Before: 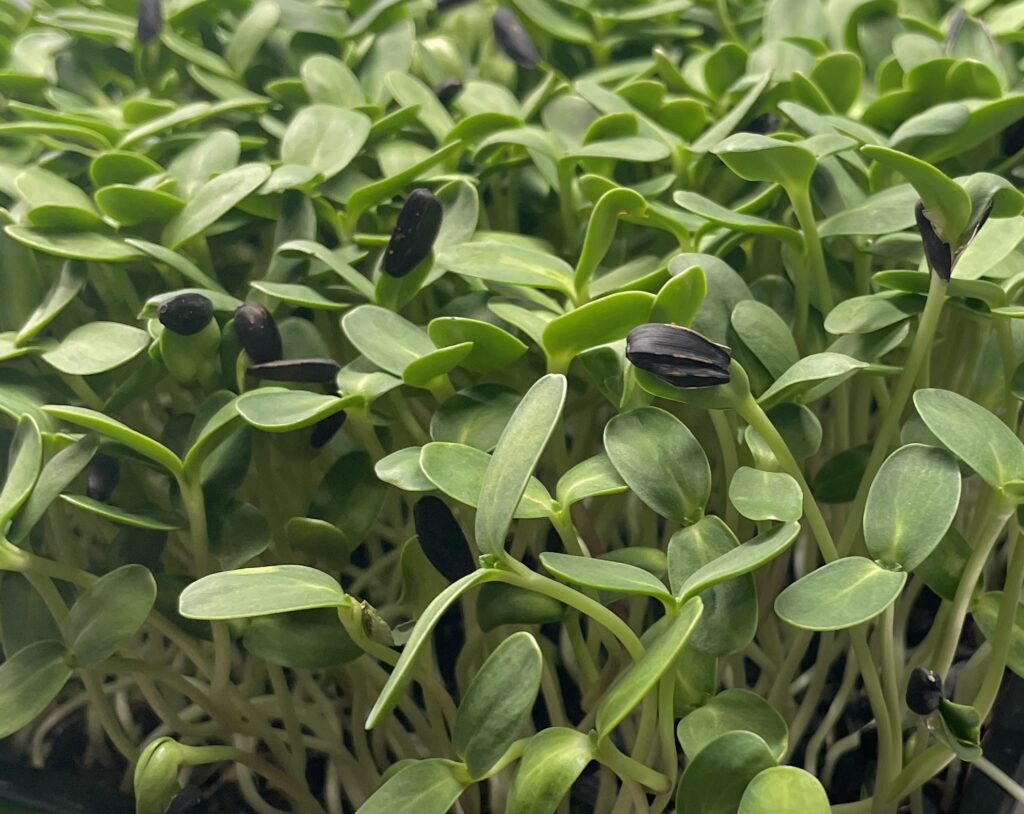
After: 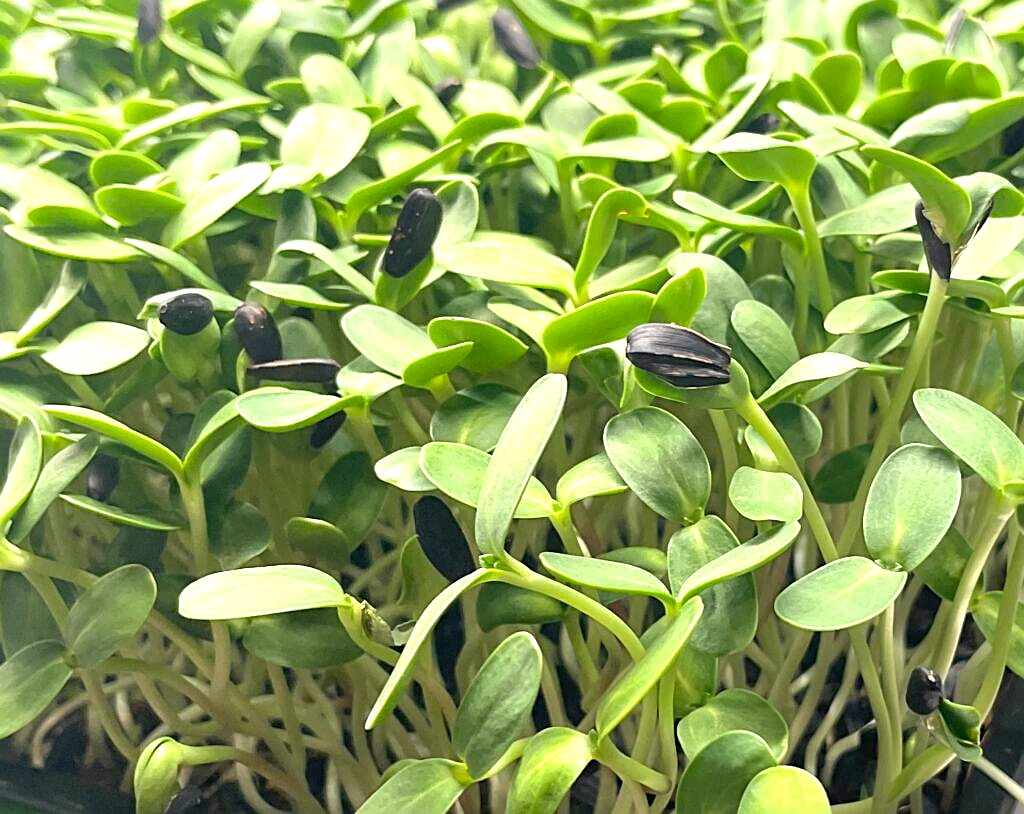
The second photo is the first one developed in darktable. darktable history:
exposure: black level correction 0, exposure 1.2 EV, compensate exposure bias true, compensate highlight preservation false
sharpen: on, module defaults
